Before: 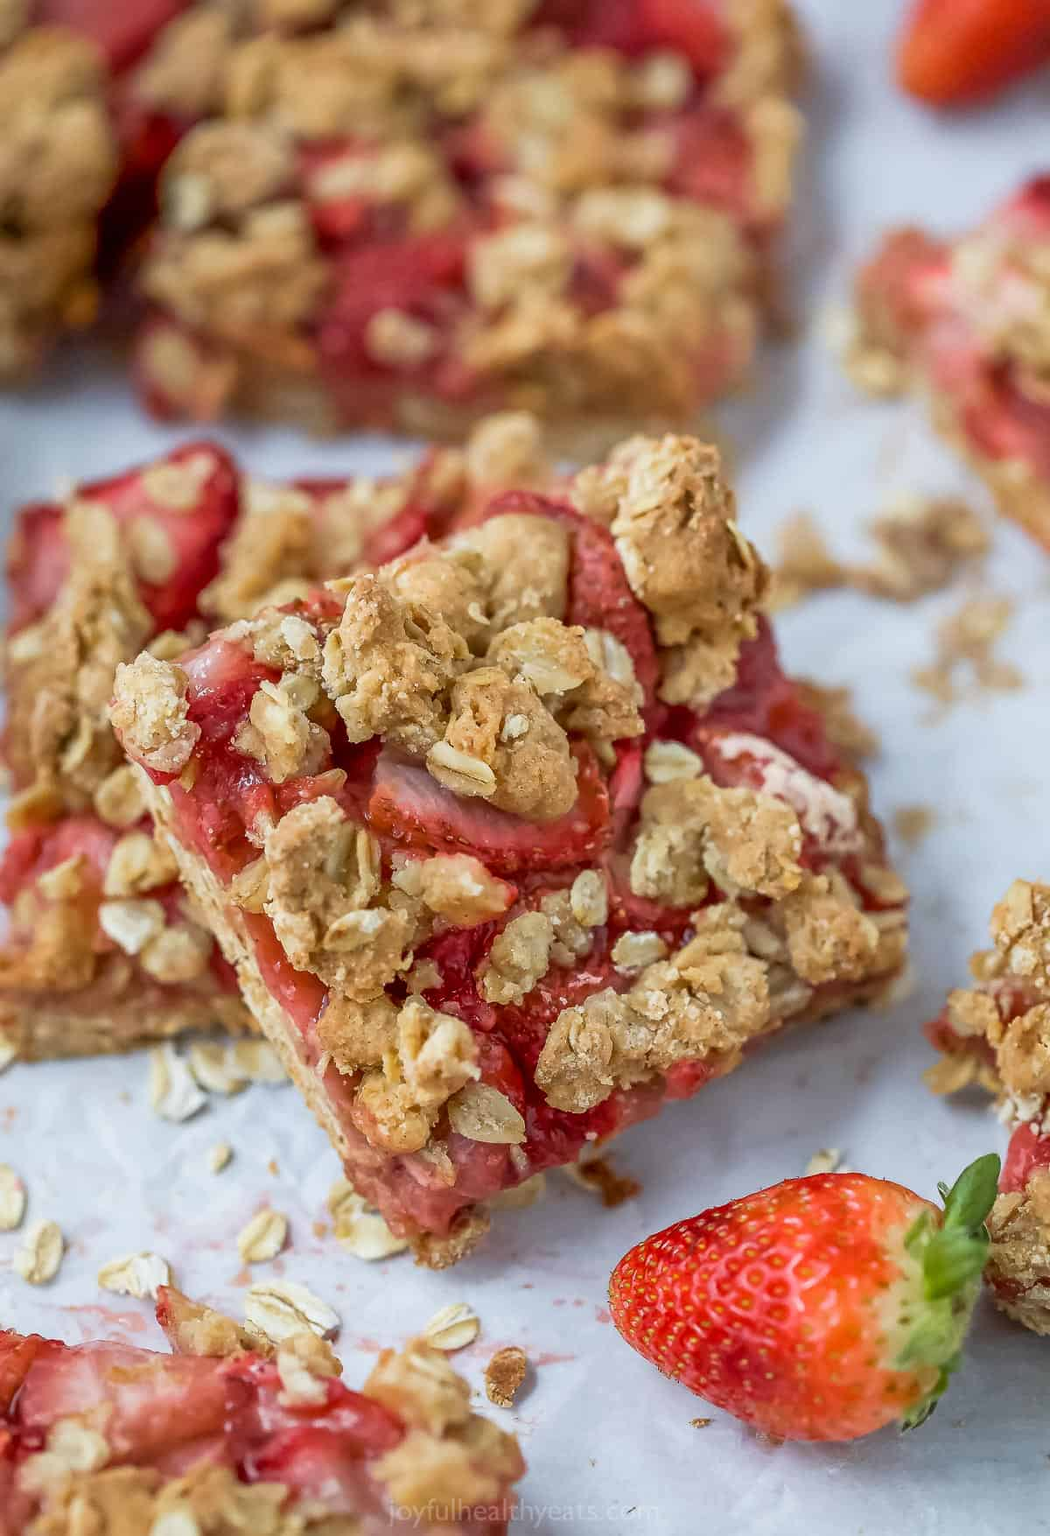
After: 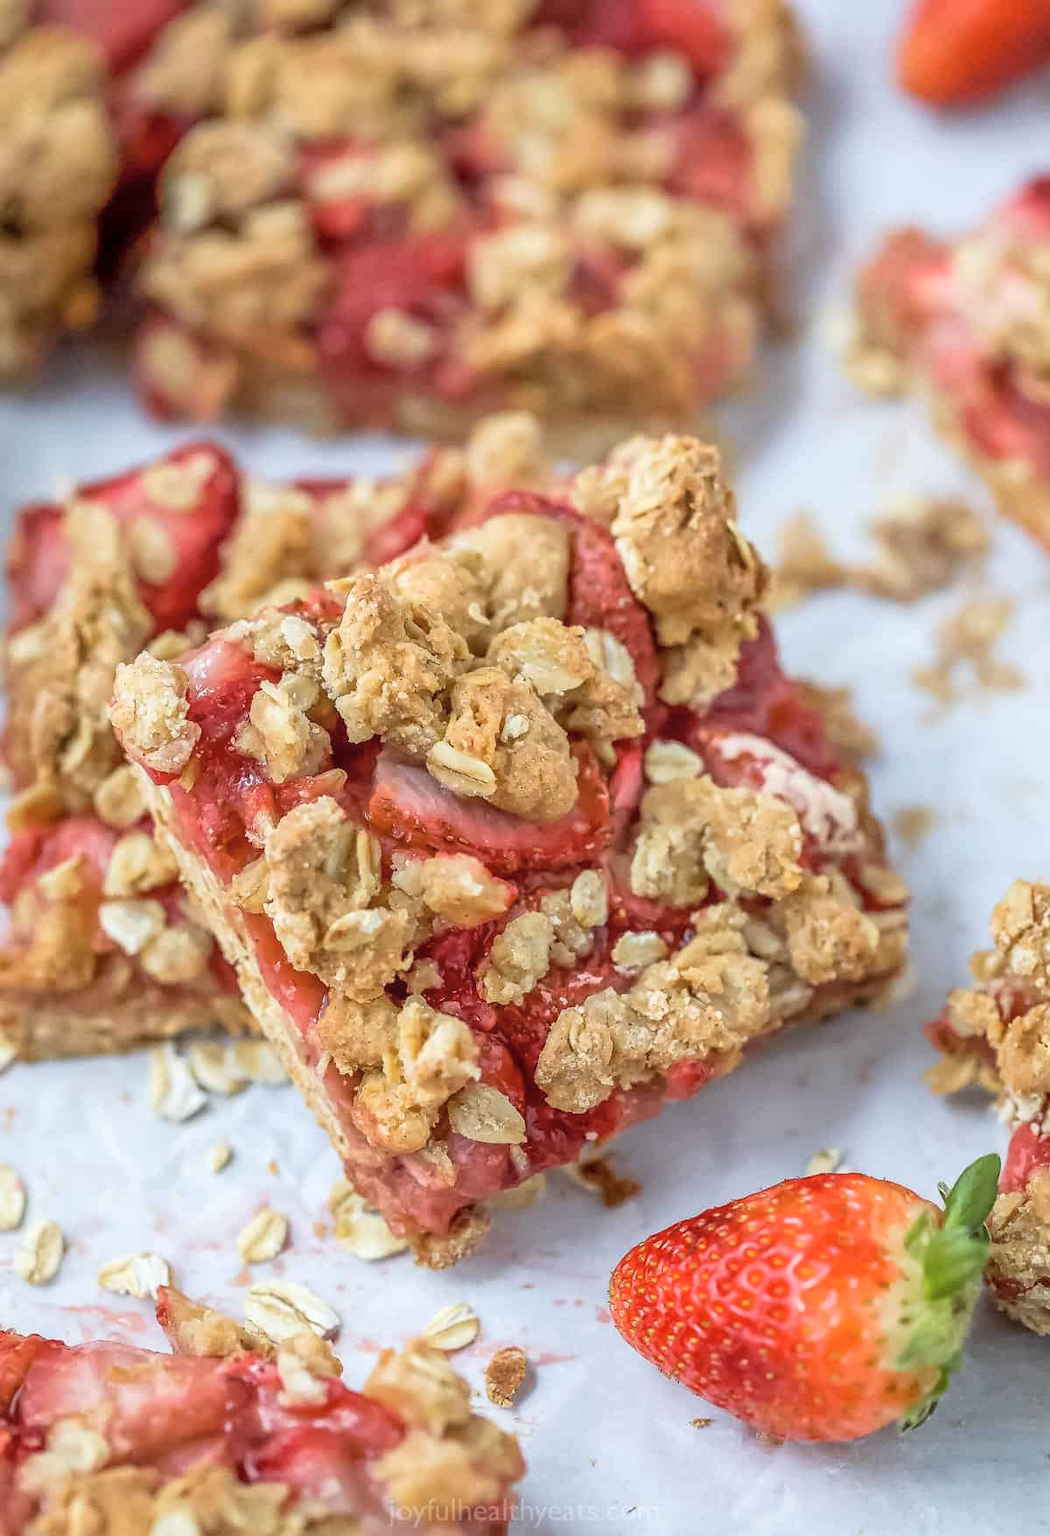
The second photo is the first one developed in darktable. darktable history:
contrast brightness saturation: brightness 0.15
local contrast: on, module defaults
